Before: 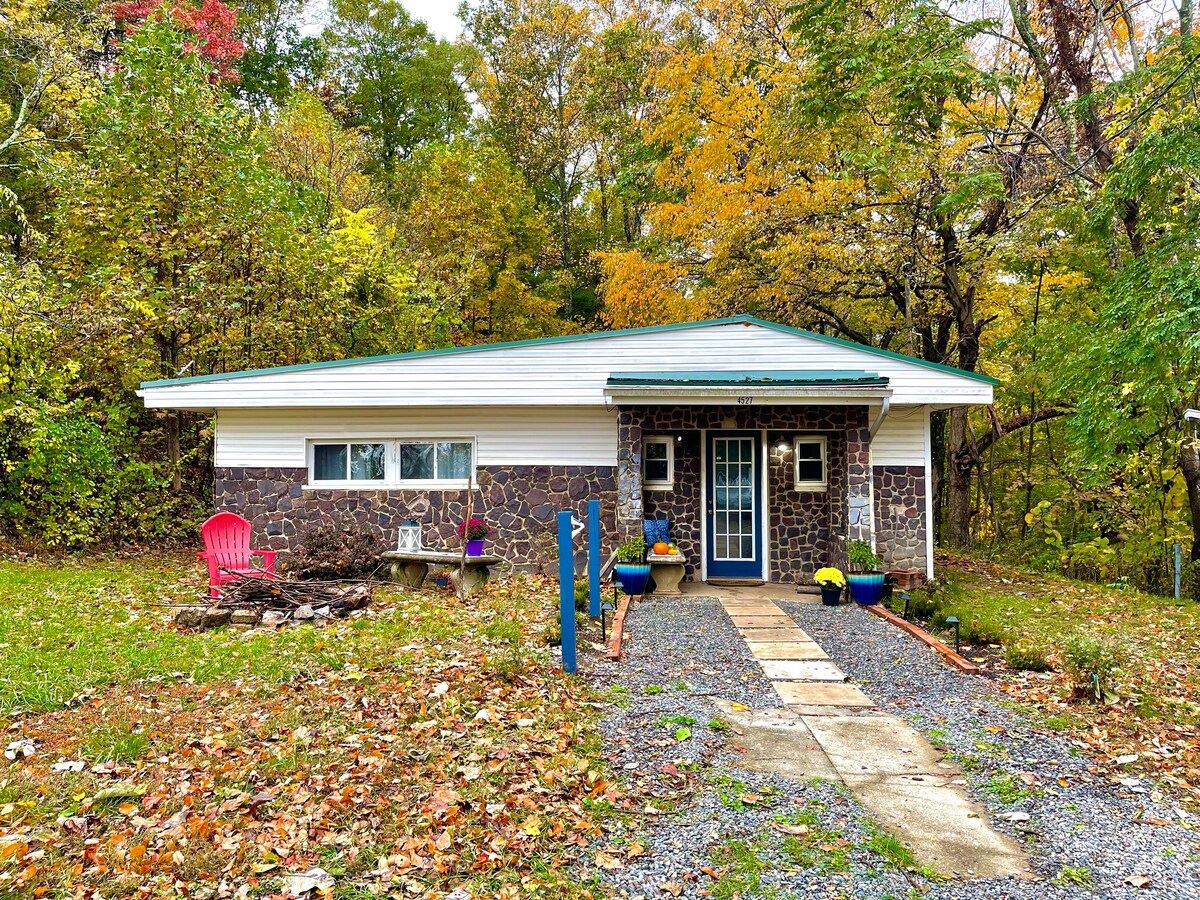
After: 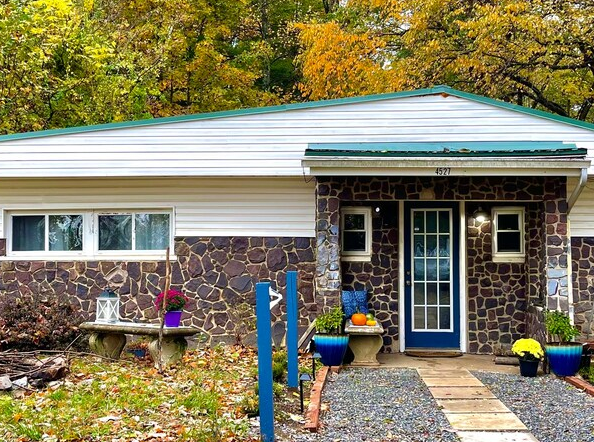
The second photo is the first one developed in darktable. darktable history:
crop: left 25.236%, top 25.501%, right 25.237%, bottom 25.313%
